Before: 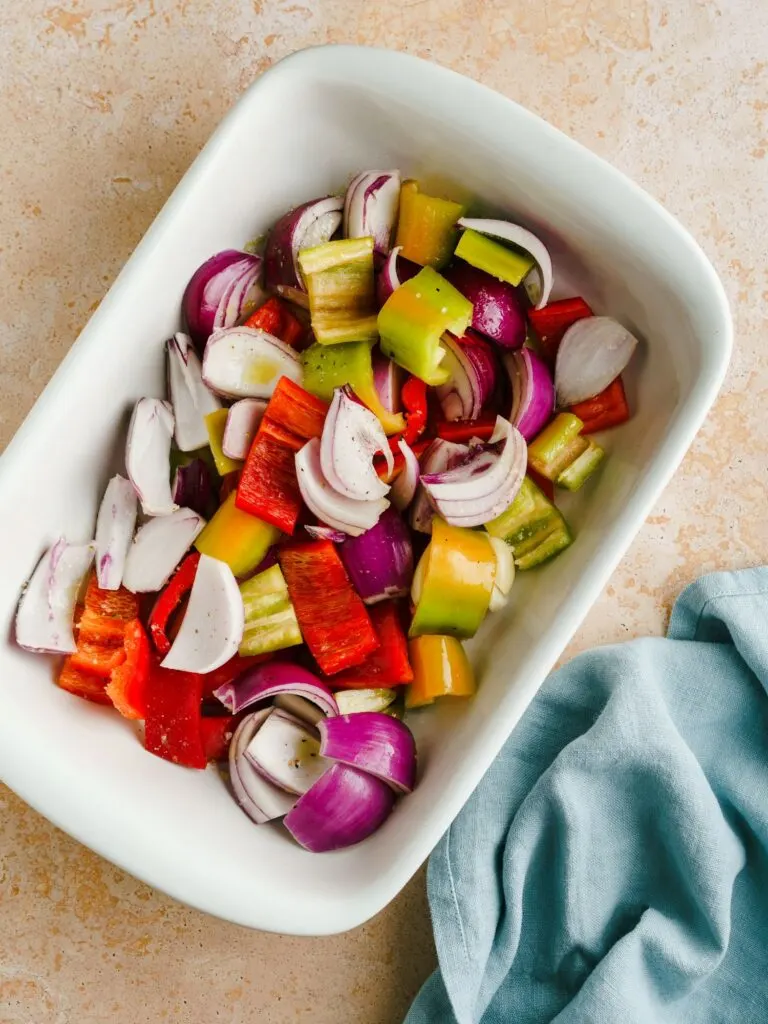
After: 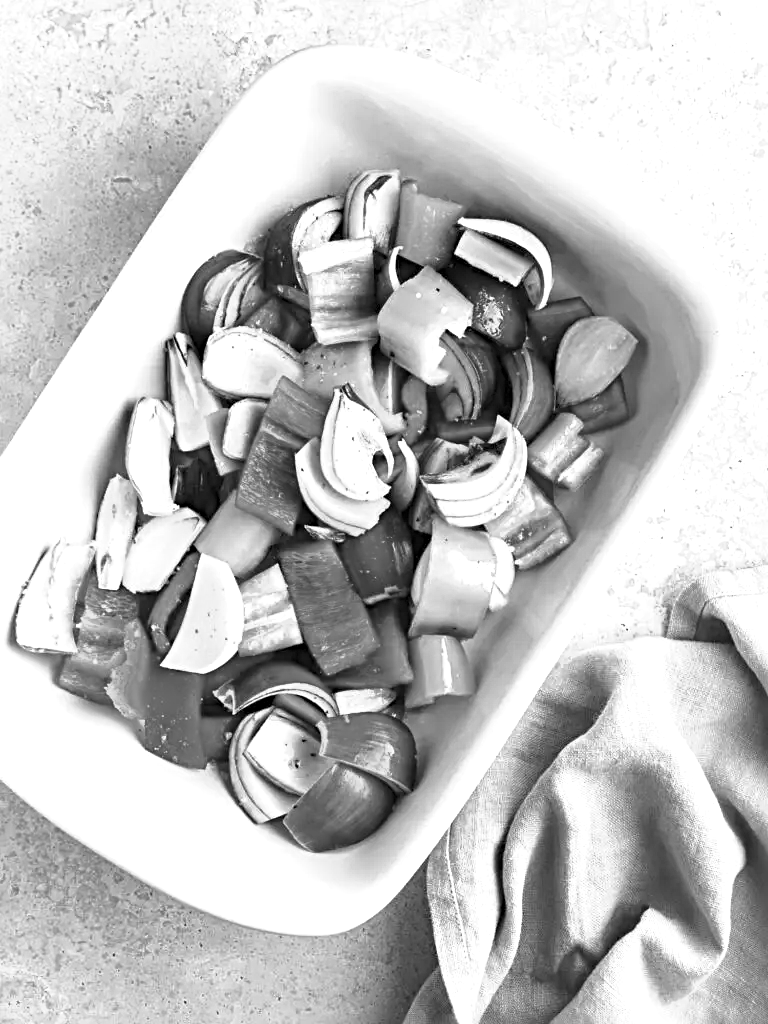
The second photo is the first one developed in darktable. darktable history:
sharpen: radius 4
exposure: black level correction 0, exposure 1.173 EV, compensate exposure bias true, compensate highlight preservation false
monochrome: a -92.57, b 58.91
shadows and highlights: shadows 25, white point adjustment -3, highlights -30
